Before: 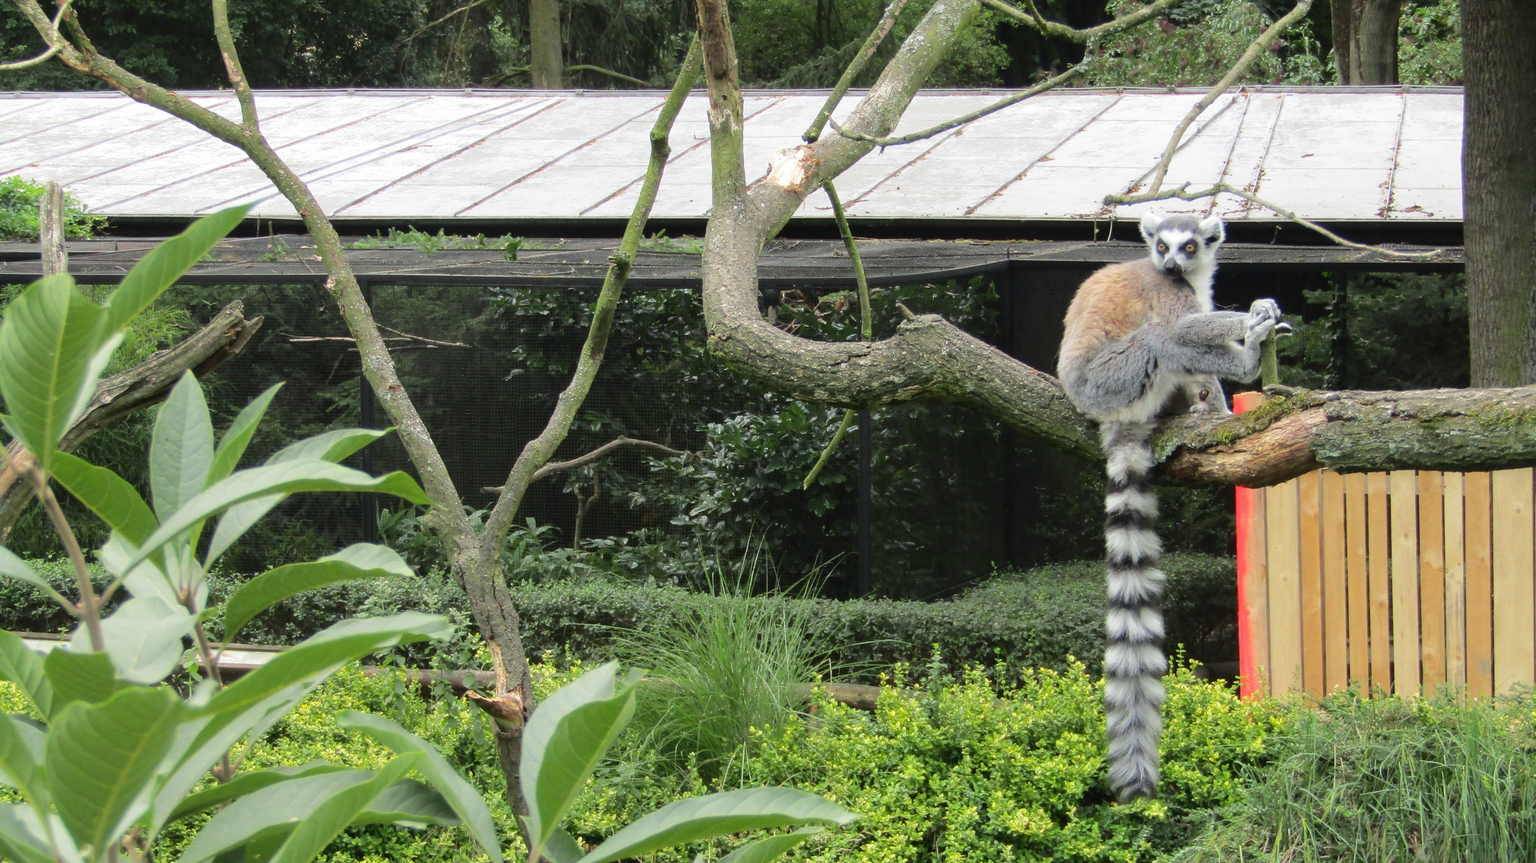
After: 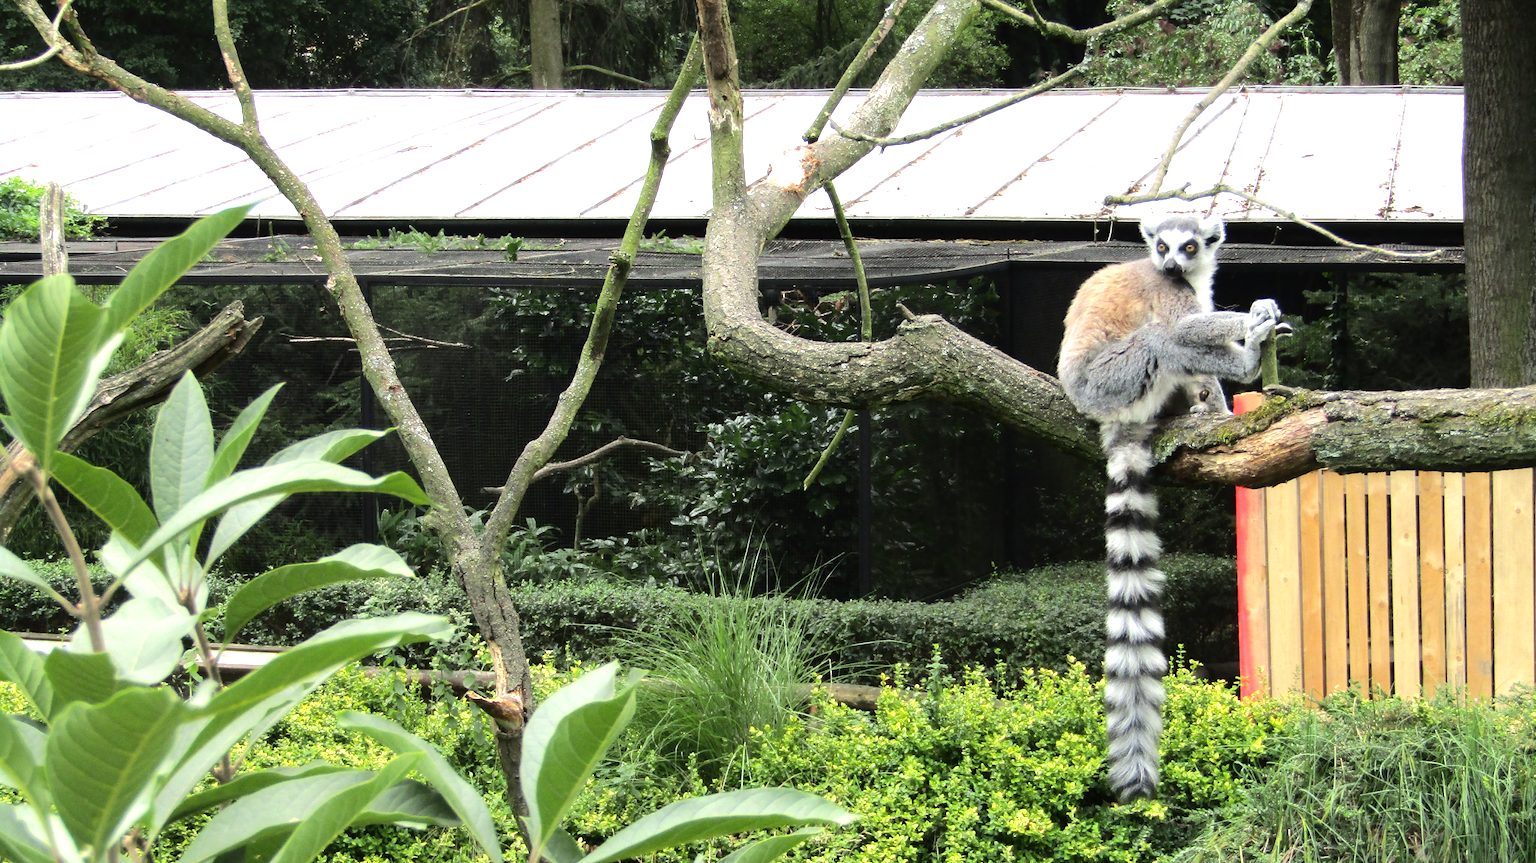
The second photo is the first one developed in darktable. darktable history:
tone equalizer: -8 EV -0.738 EV, -7 EV -0.723 EV, -6 EV -0.563 EV, -5 EV -0.371 EV, -3 EV 0.378 EV, -2 EV 0.6 EV, -1 EV 0.683 EV, +0 EV 0.75 EV, edges refinement/feathering 500, mask exposure compensation -1.57 EV, preserve details no
